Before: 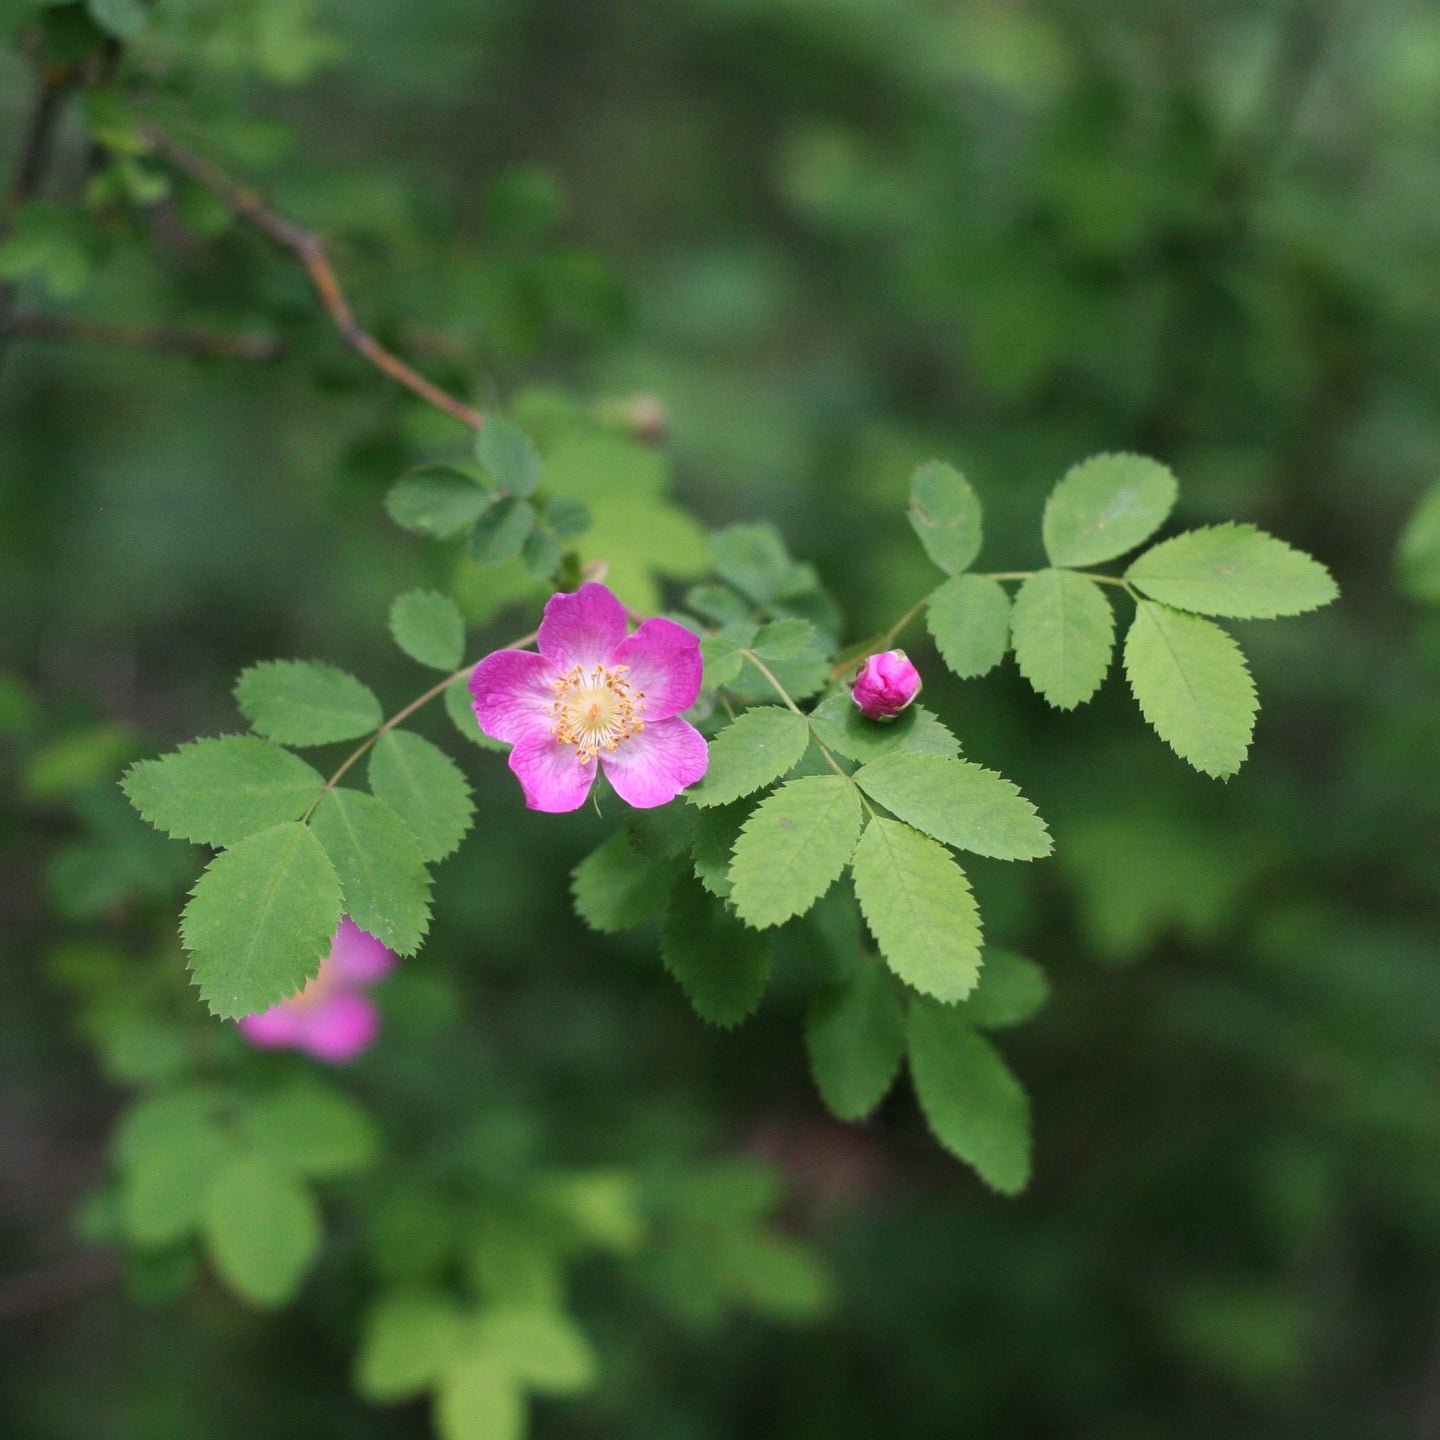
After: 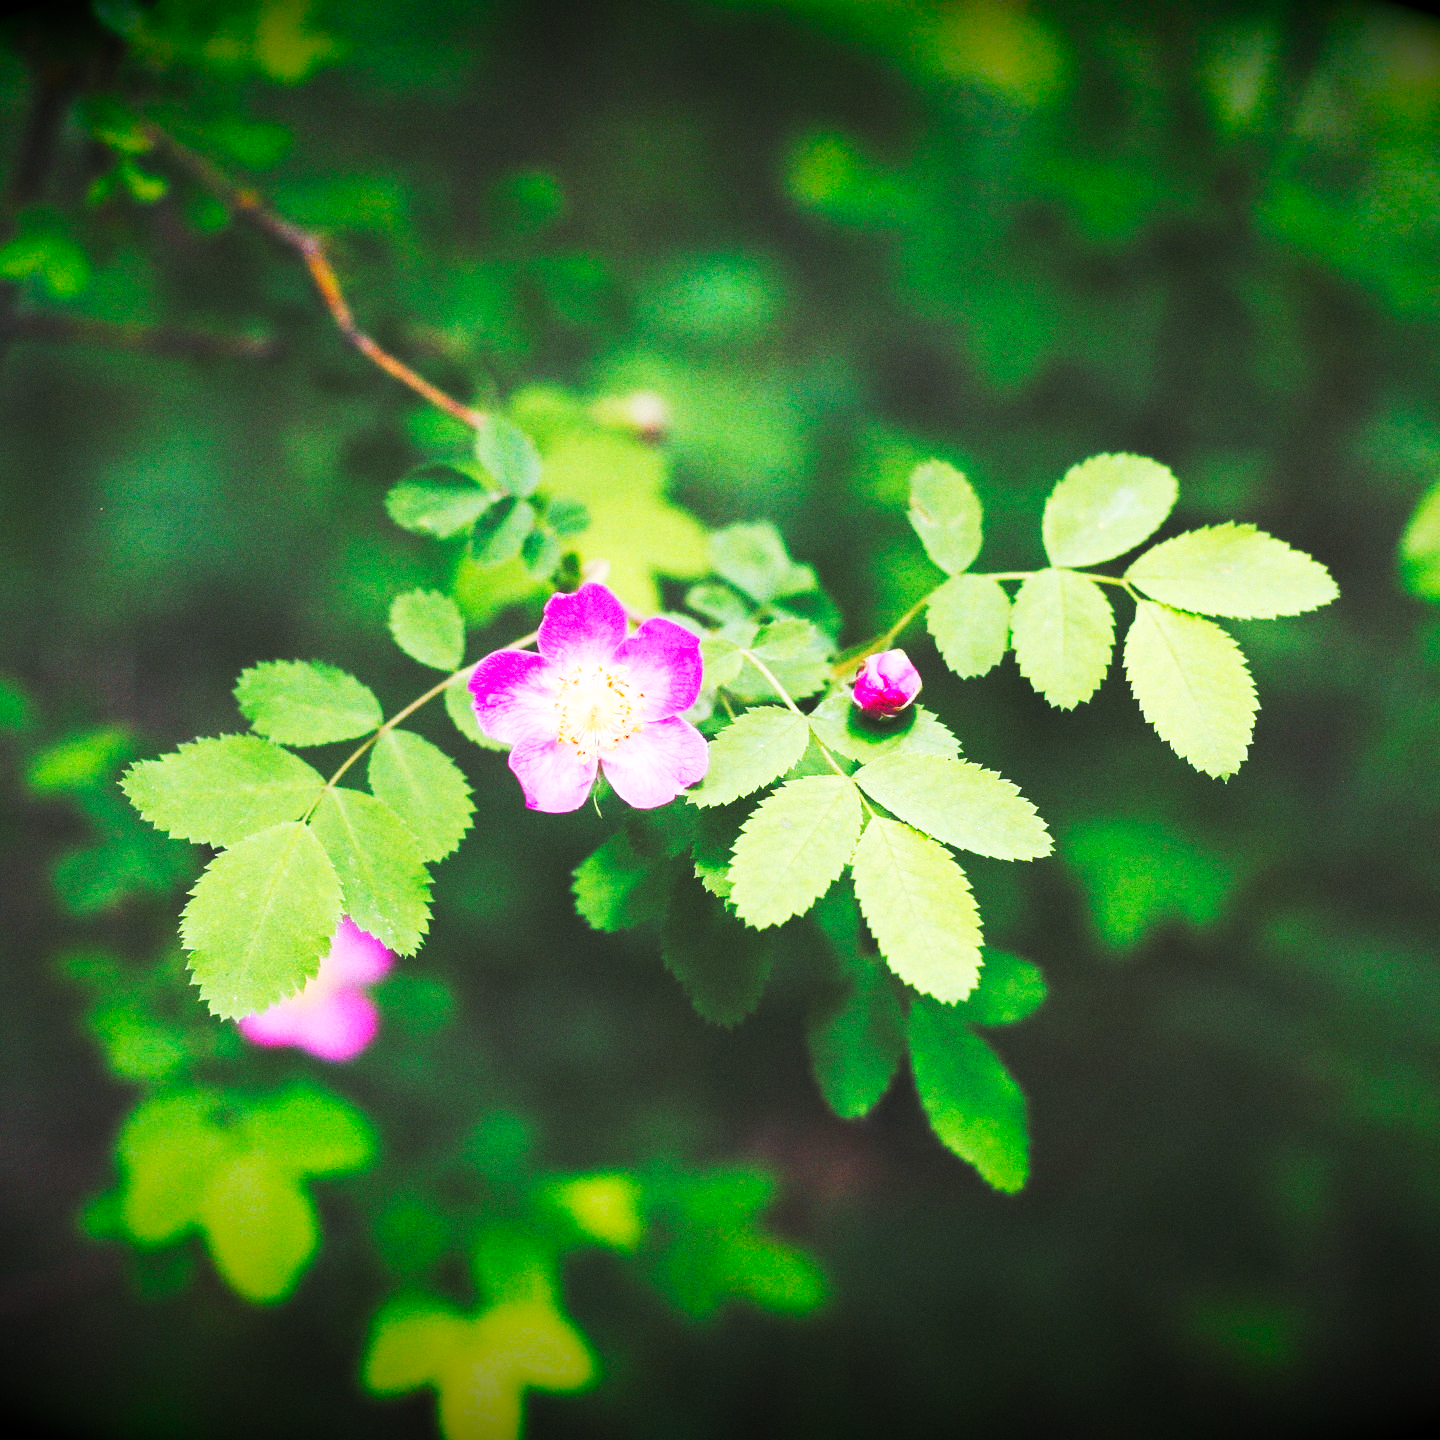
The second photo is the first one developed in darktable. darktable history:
base curve: curves: ch0 [(0, 0.015) (0.085, 0.116) (0.134, 0.298) (0.19, 0.545) (0.296, 0.764) (0.599, 0.982) (1, 1)], preserve colors none
vignetting: fall-off start 98.29%, fall-off radius 100%, brightness -1, saturation 0.5, width/height ratio 1.428
grain: coarseness 0.09 ISO
